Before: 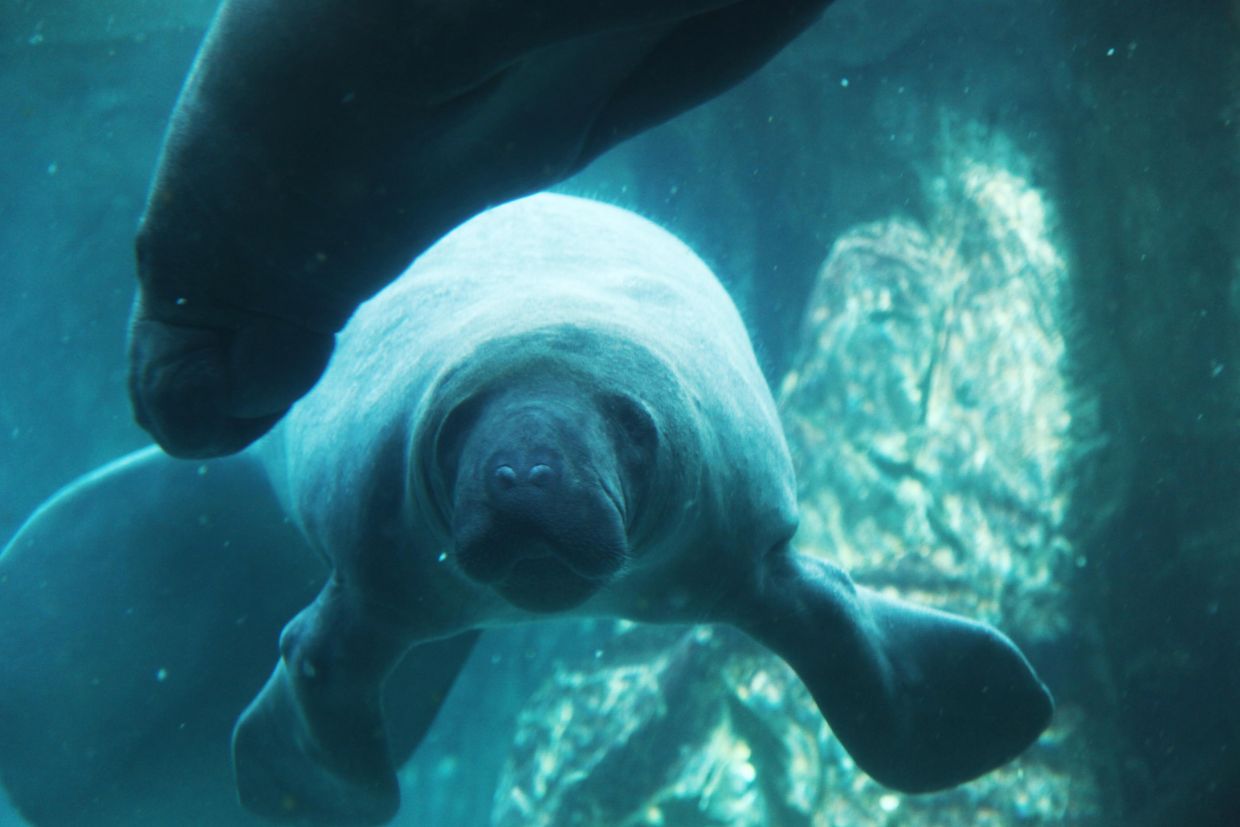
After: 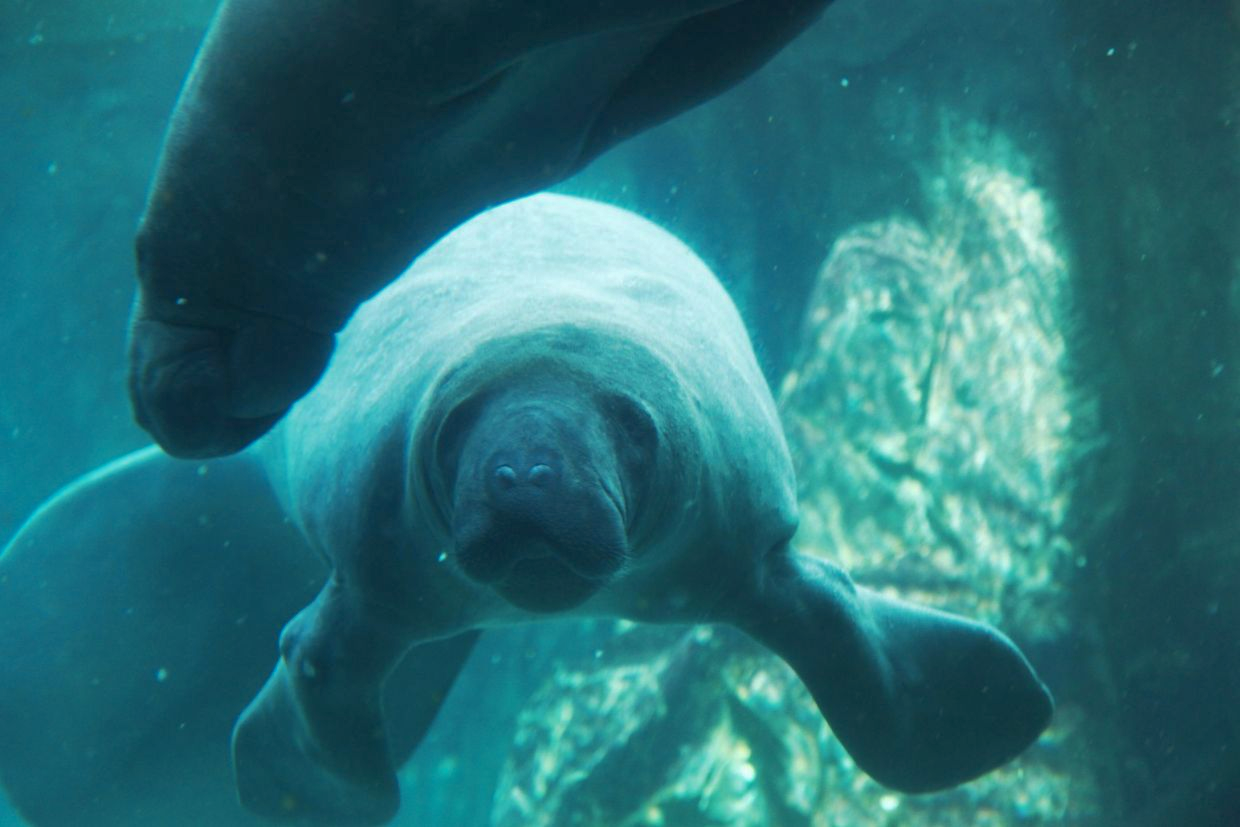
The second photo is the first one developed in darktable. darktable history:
shadows and highlights: on, module defaults
color zones: curves: ch1 [(0.235, 0.558) (0.75, 0.5)]; ch2 [(0.25, 0.462) (0.749, 0.457)], mix 40.67%
